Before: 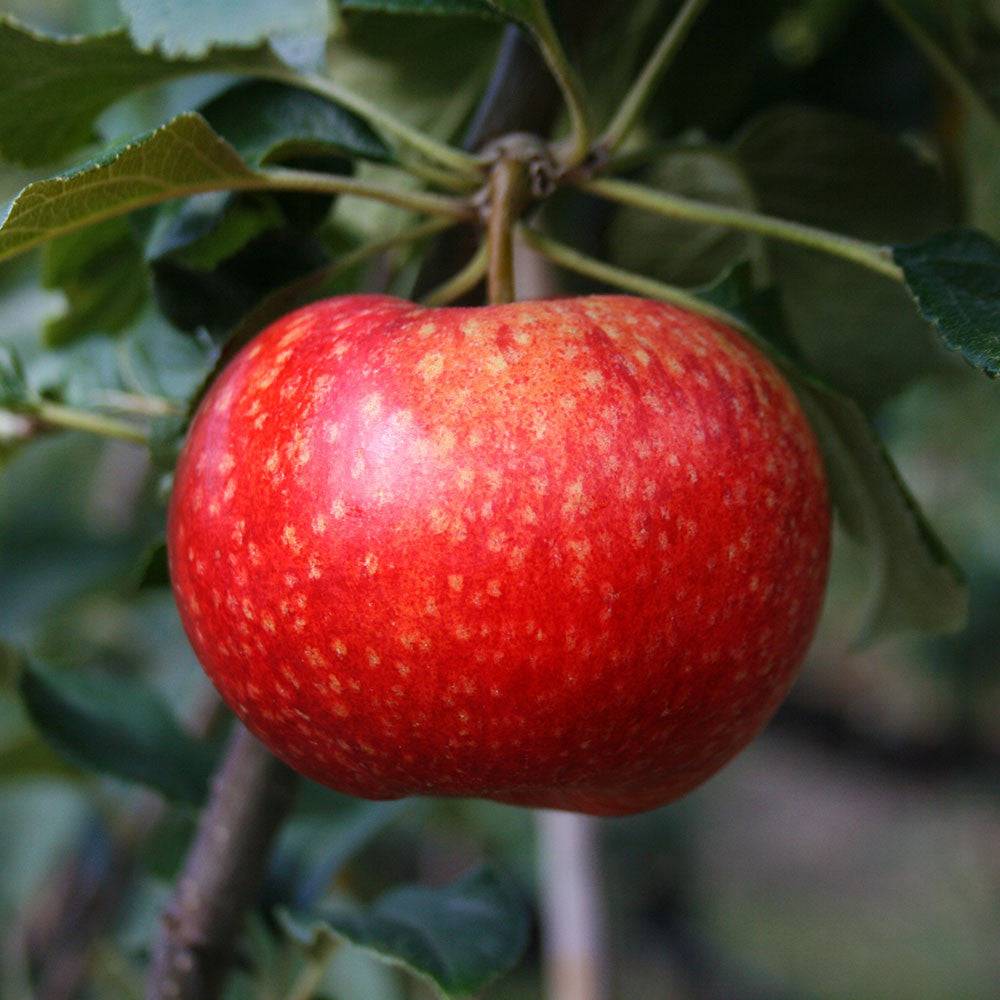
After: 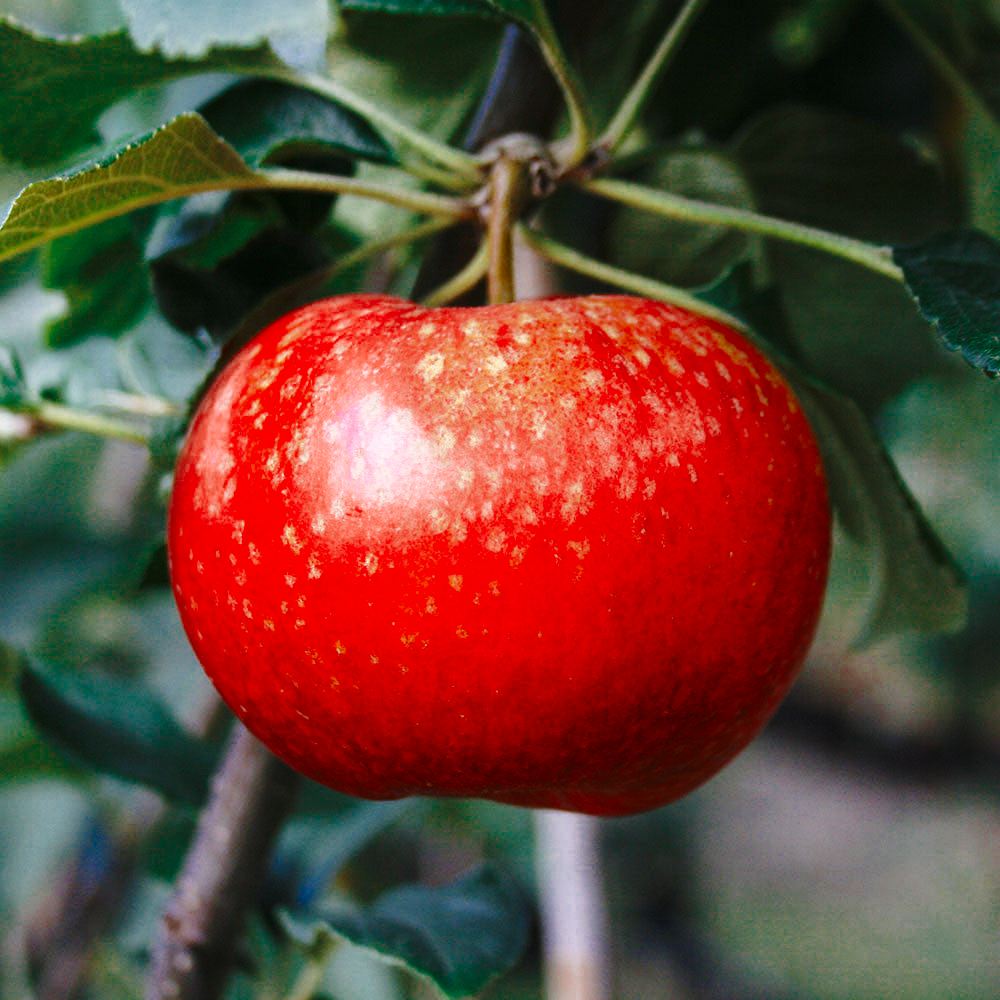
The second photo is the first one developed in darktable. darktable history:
base curve: curves: ch0 [(0, 0) (0.028, 0.03) (0.121, 0.232) (0.46, 0.748) (0.859, 0.968) (1, 1)], preserve colors none
color correction: highlights b* -0.018, saturation 1.28
color zones: curves: ch0 [(0, 0.5) (0.125, 0.4) (0.25, 0.5) (0.375, 0.4) (0.5, 0.4) (0.625, 0.35) (0.75, 0.35) (0.875, 0.5)]; ch1 [(0, 0.35) (0.125, 0.45) (0.25, 0.35) (0.375, 0.35) (0.5, 0.35) (0.625, 0.35) (0.75, 0.45) (0.875, 0.35)]; ch2 [(0, 0.6) (0.125, 0.5) (0.25, 0.5) (0.375, 0.6) (0.5, 0.6) (0.625, 0.5) (0.75, 0.5) (0.875, 0.5)]
